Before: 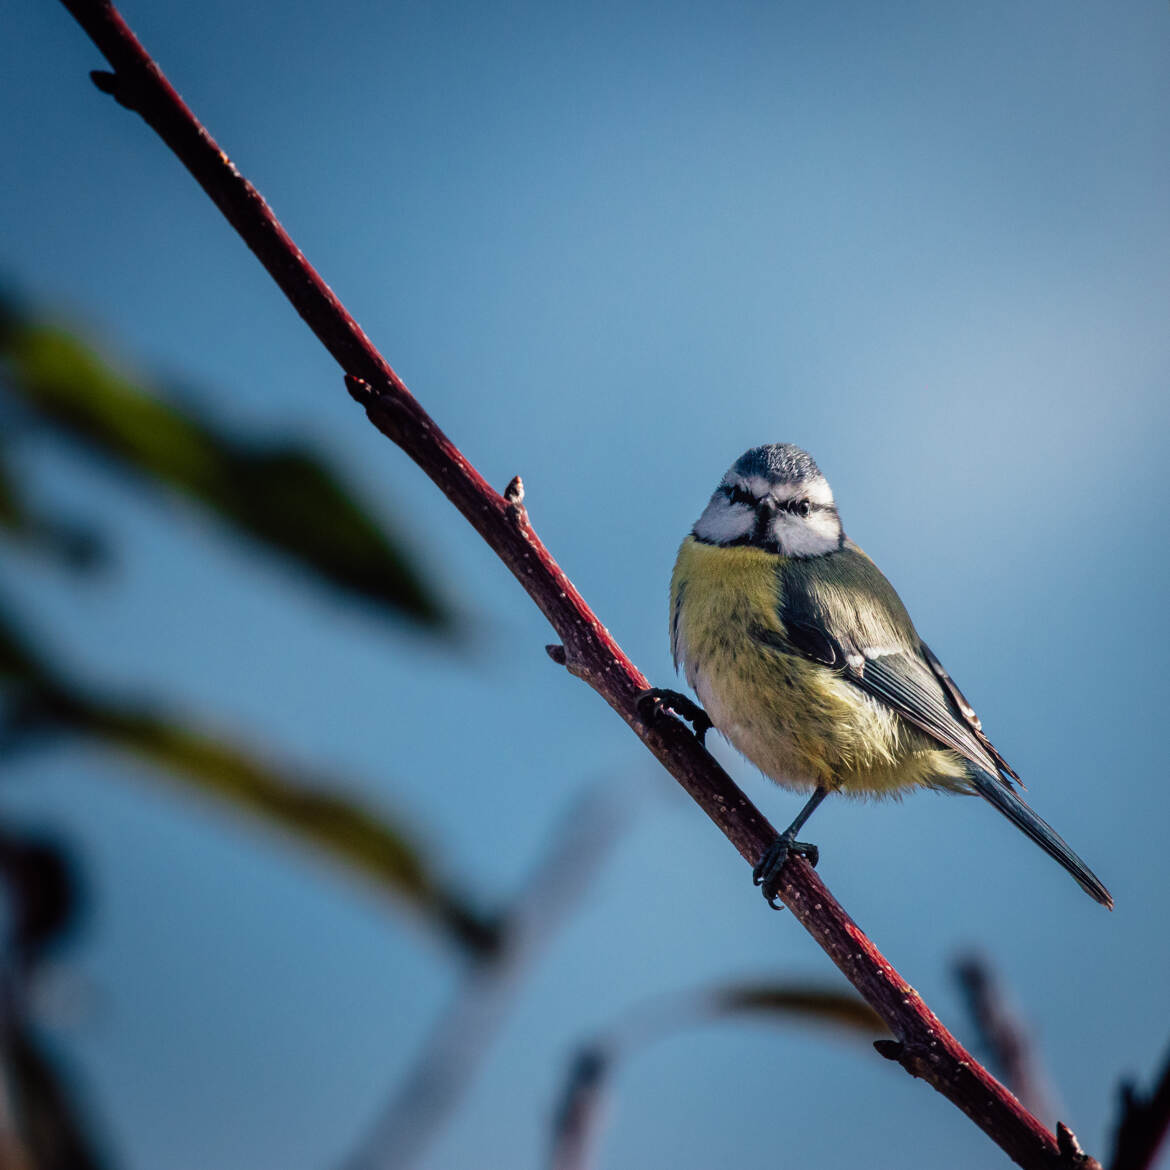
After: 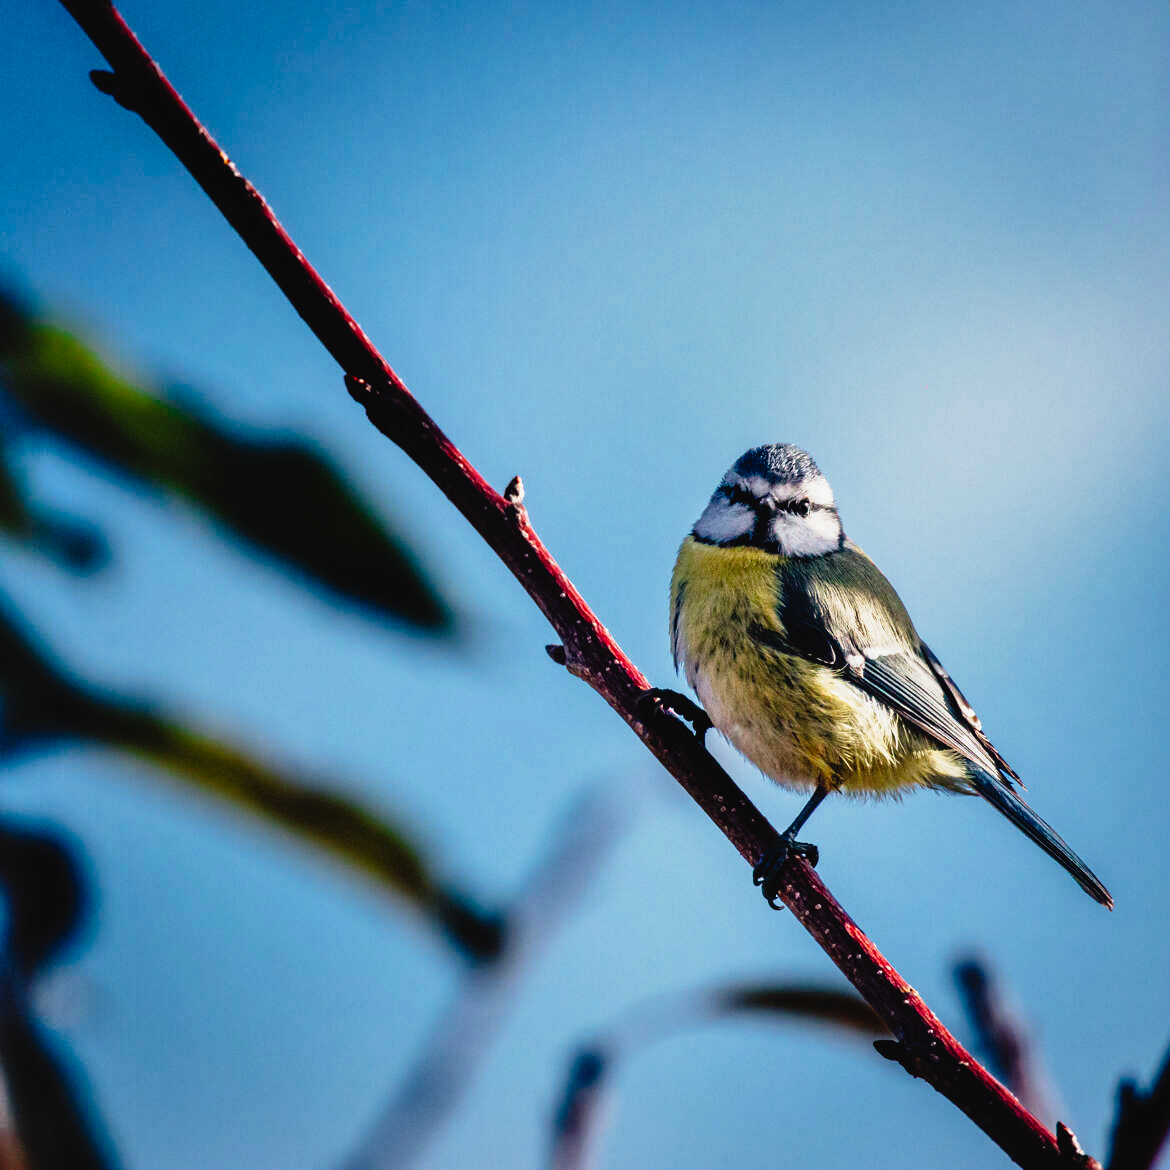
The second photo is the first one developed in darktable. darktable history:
tone curve: curves: ch0 [(0, 0.022) (0.177, 0.086) (0.392, 0.438) (0.704, 0.844) (0.858, 0.938) (1, 0.981)]; ch1 [(0, 0) (0.402, 0.36) (0.476, 0.456) (0.498, 0.501) (0.518, 0.521) (0.58, 0.598) (0.619, 0.65) (0.692, 0.737) (1, 1)]; ch2 [(0, 0) (0.415, 0.438) (0.483, 0.499) (0.503, 0.507) (0.526, 0.537) (0.563, 0.624) (0.626, 0.714) (0.699, 0.753) (0.997, 0.858)], preserve colors none
shadows and highlights: soften with gaussian
